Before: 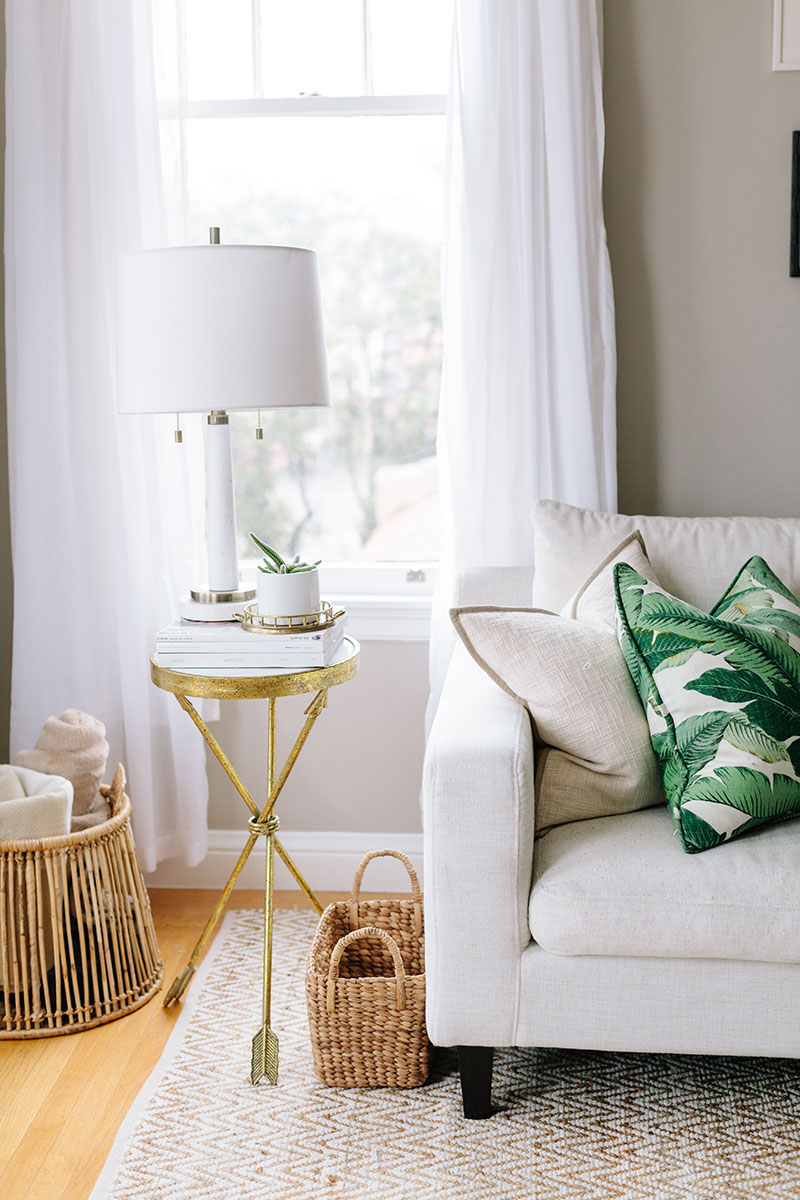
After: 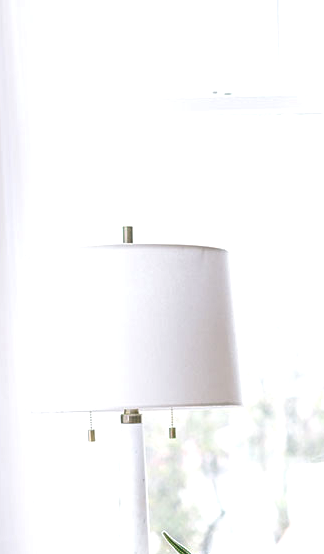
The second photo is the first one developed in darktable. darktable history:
crop and rotate: left 10.913%, top 0.111%, right 48.477%, bottom 53.647%
color balance rgb: perceptual saturation grading › global saturation 1.977%, perceptual saturation grading › highlights -3.022%, perceptual saturation grading › mid-tones 4.24%, perceptual saturation grading › shadows 7.21%, global vibrance 25.118%, contrast 20.033%
local contrast: on, module defaults
exposure: black level correction -0.023, exposure -0.037 EV, compensate highlight preservation false
